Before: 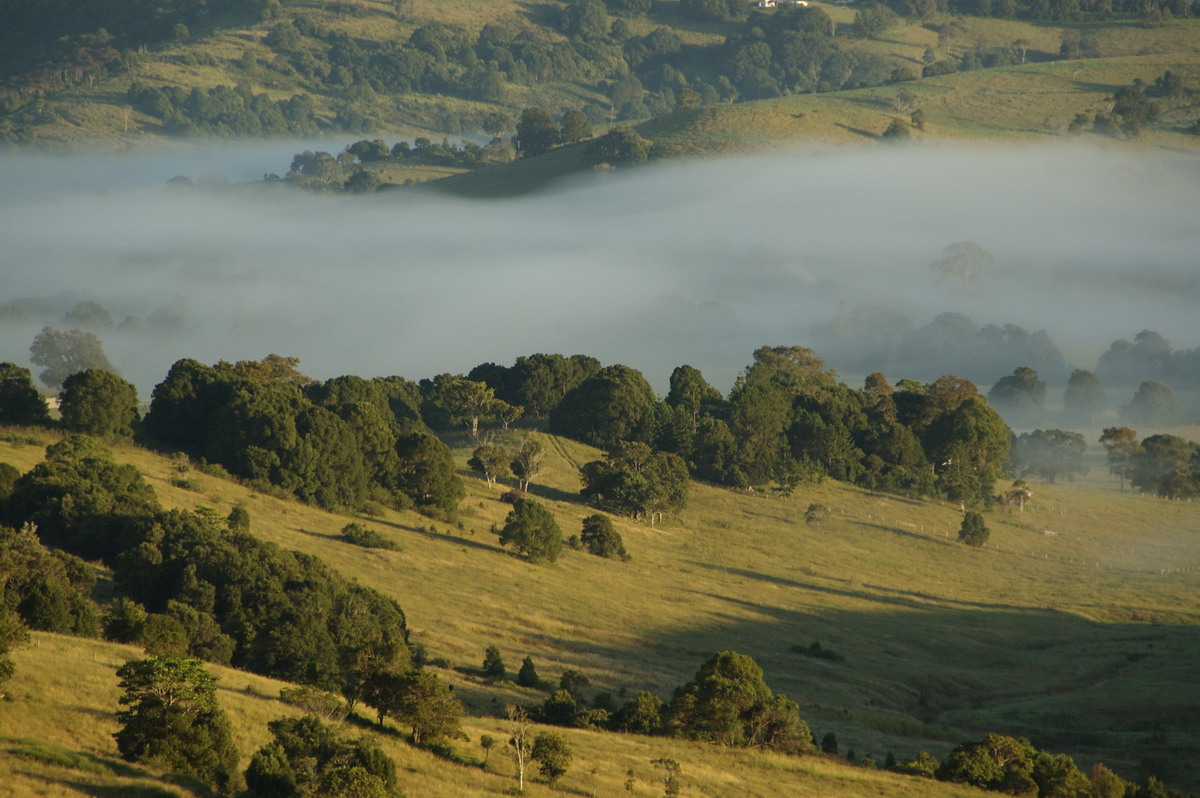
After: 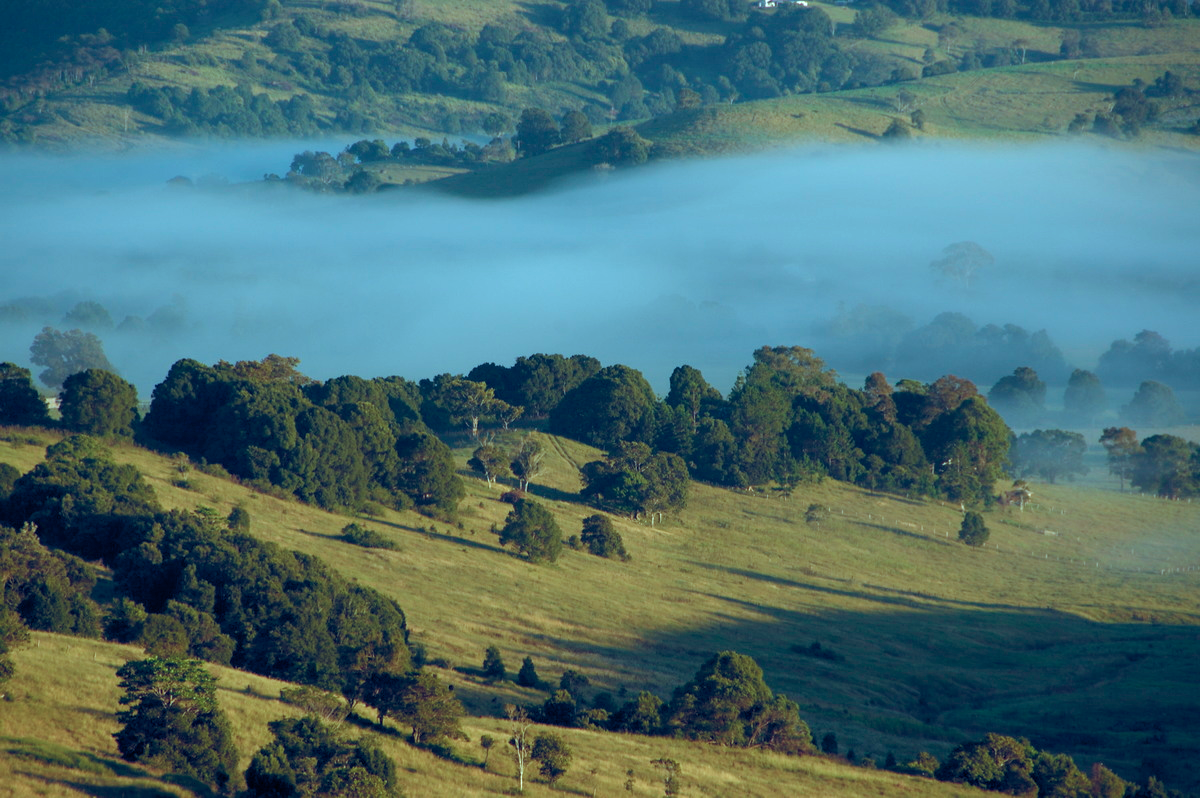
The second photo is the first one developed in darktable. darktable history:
color correction: highlights a* -2.22, highlights b* -18.18
velvia: on, module defaults
color balance rgb: shadows lift › hue 85.77°, highlights gain › luminance 15.201%, highlights gain › chroma 3.888%, highlights gain › hue 206.51°, global offset › luminance -0.3%, global offset › chroma 0.306%, global offset › hue 258.3°, perceptual saturation grading › global saturation 20%, perceptual saturation grading › highlights -25.555%, perceptual saturation grading › shadows 25.821%
